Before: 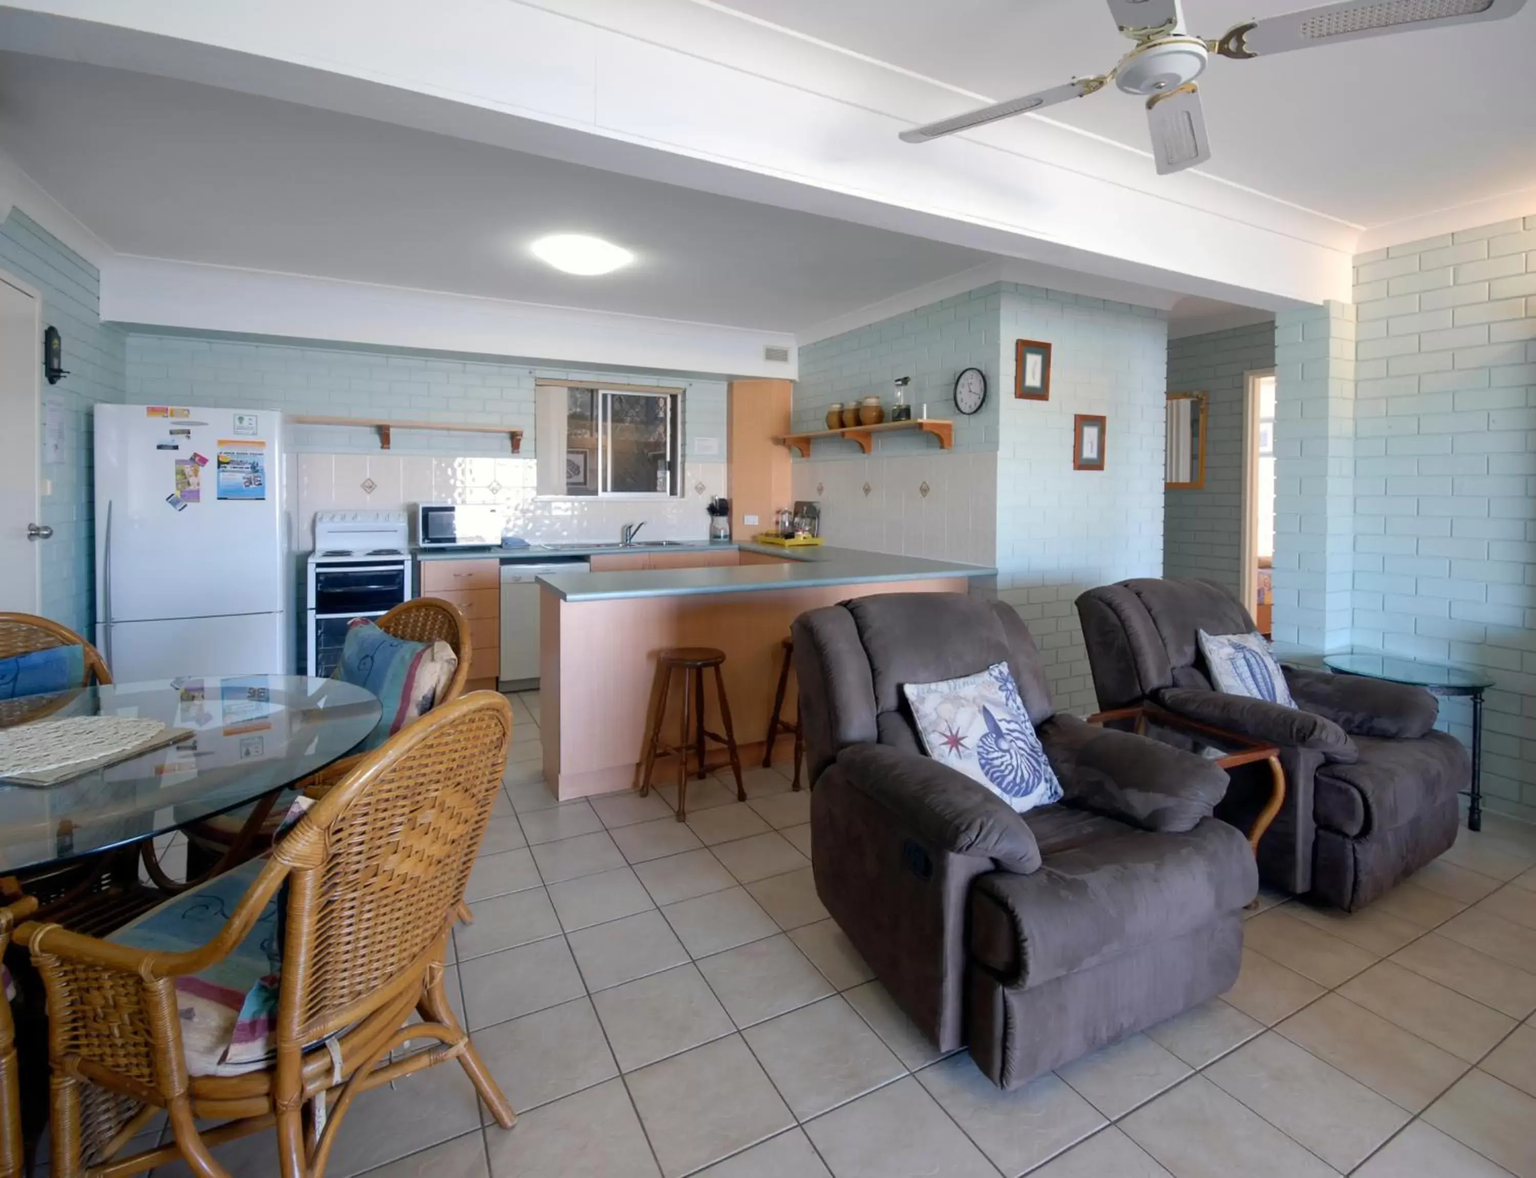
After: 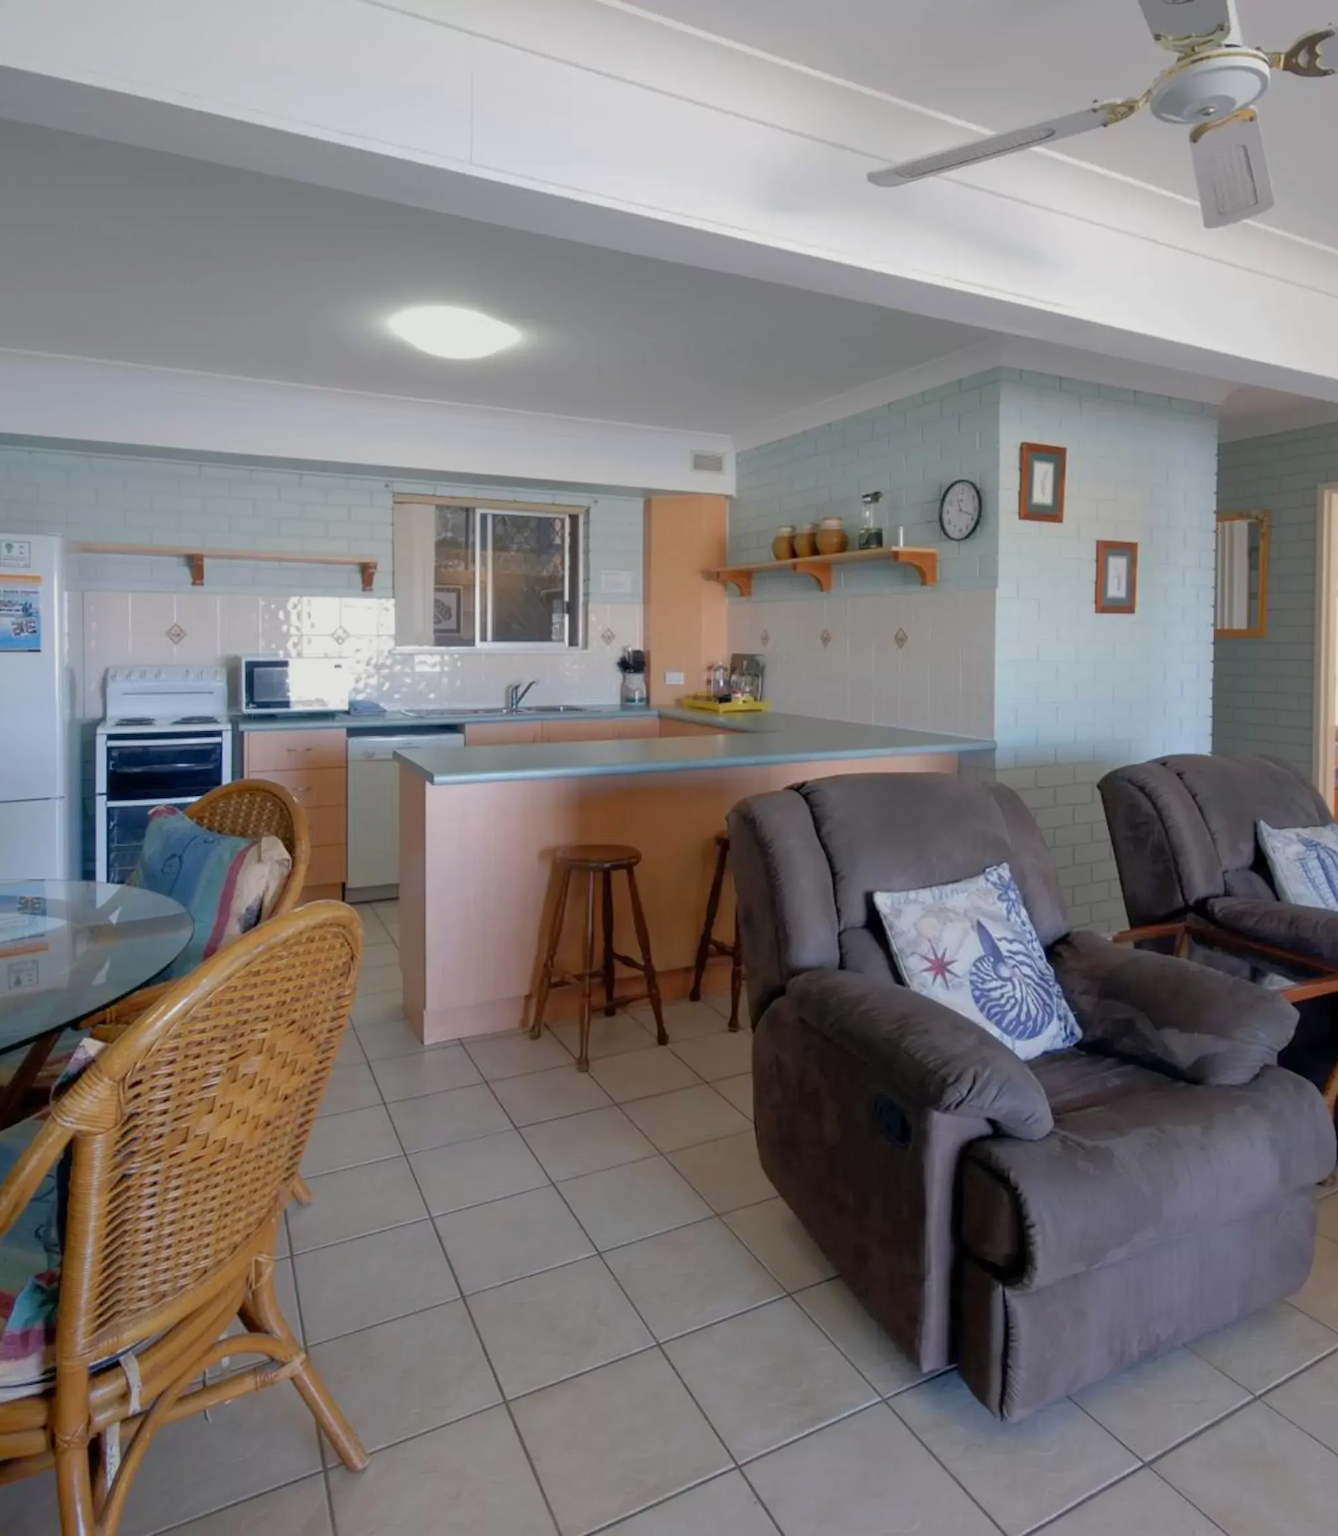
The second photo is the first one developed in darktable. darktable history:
tone equalizer: -8 EV 0.229 EV, -7 EV 0.428 EV, -6 EV 0.443 EV, -5 EV 0.264 EV, -3 EV -0.26 EV, -2 EV -0.402 EV, -1 EV -0.433 EV, +0 EV -0.249 EV, edges refinement/feathering 500, mask exposure compensation -1.57 EV, preserve details no
crop and rotate: left 15.265%, right 17.91%
